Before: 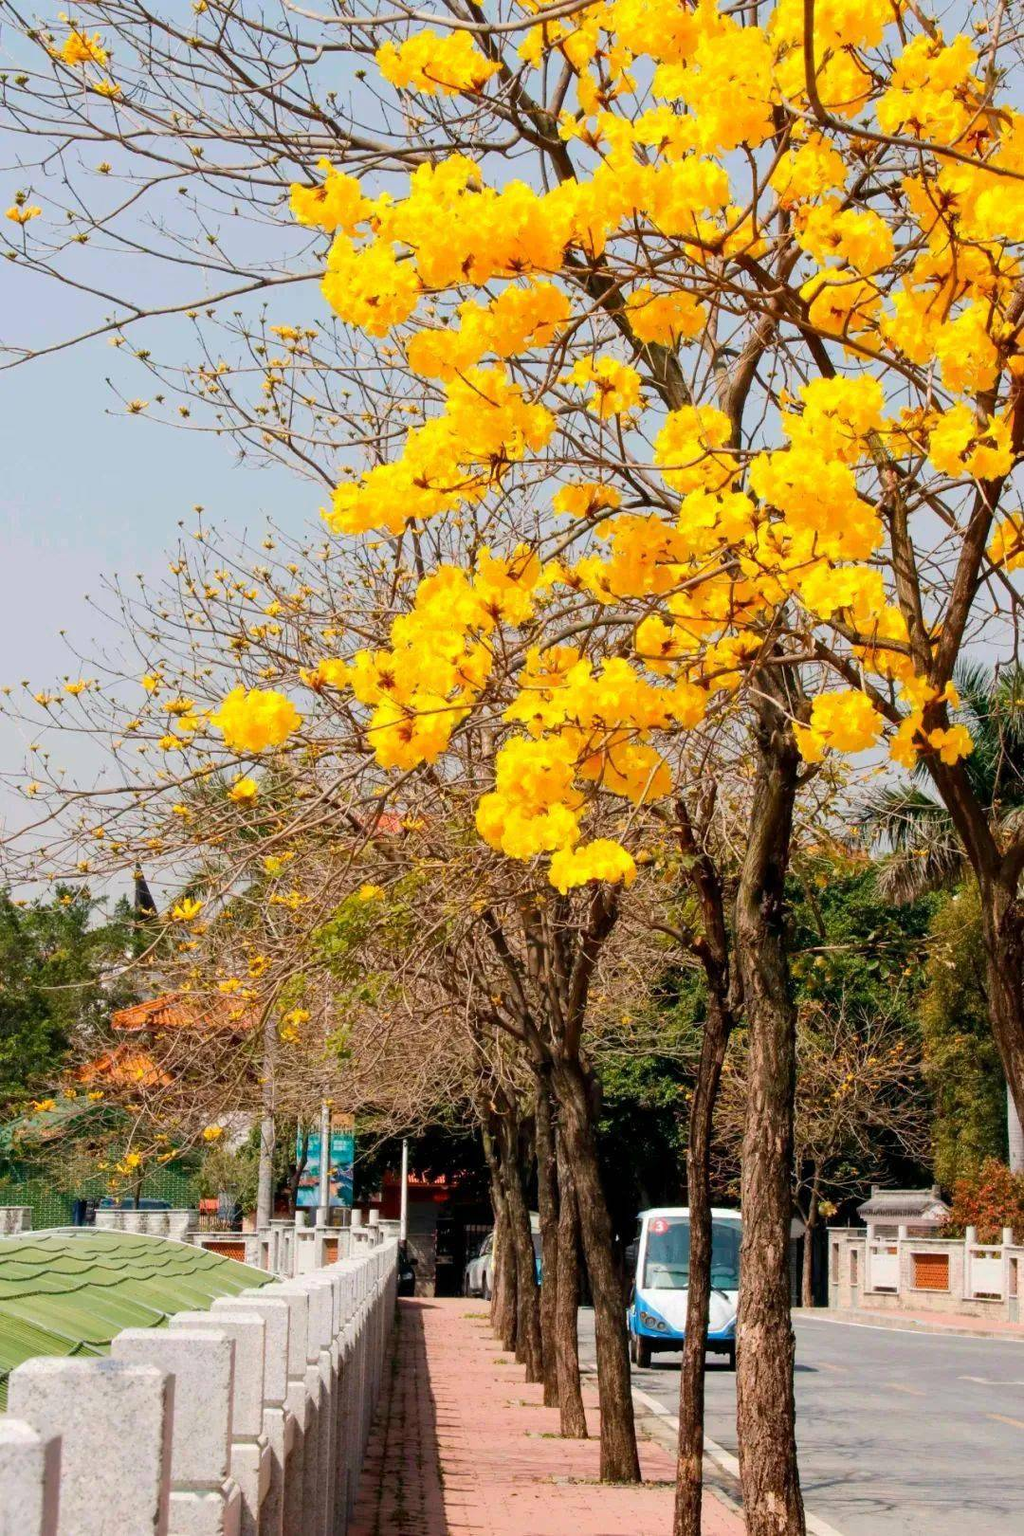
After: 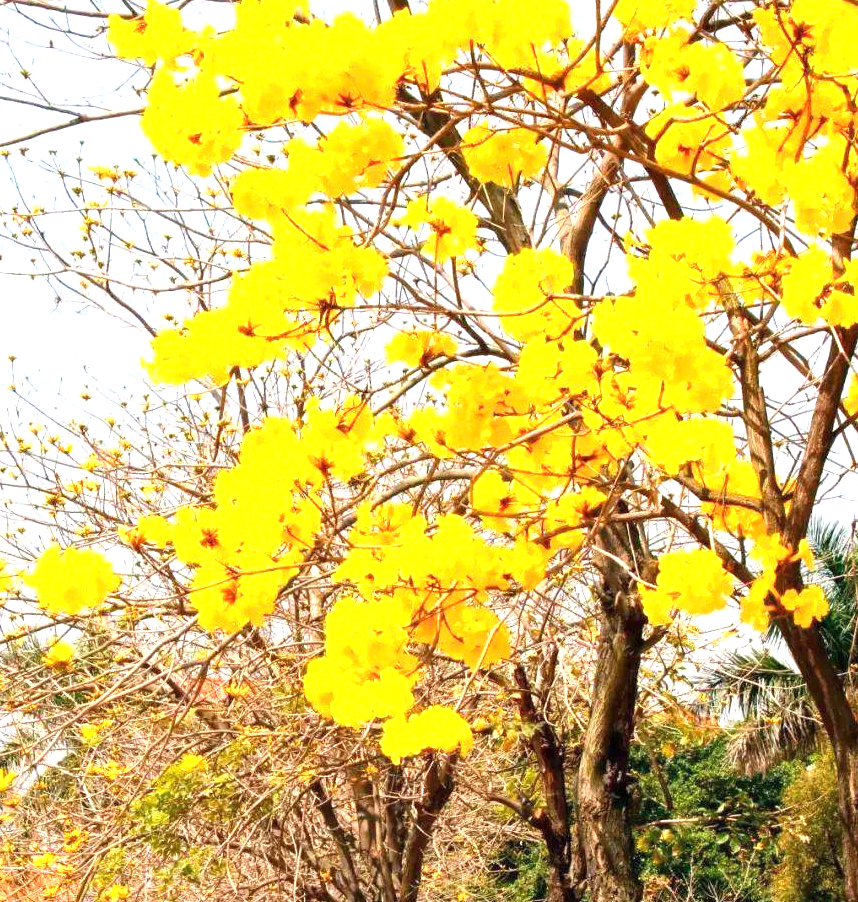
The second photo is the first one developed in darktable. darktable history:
exposure: black level correction 0, exposure 1.2 EV, compensate highlight preservation false
crop: left 18.38%, top 11.092%, right 2.134%, bottom 33.217%
